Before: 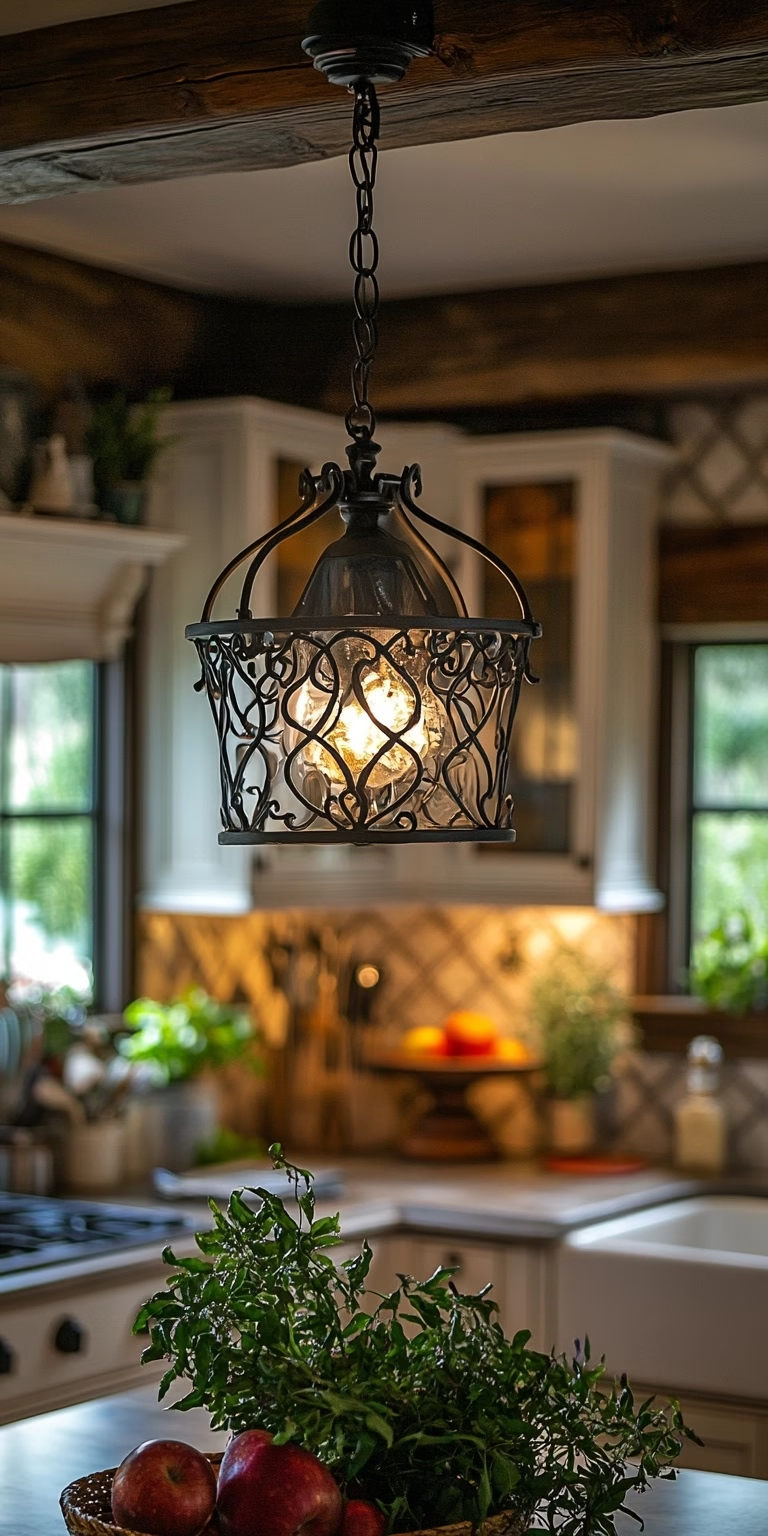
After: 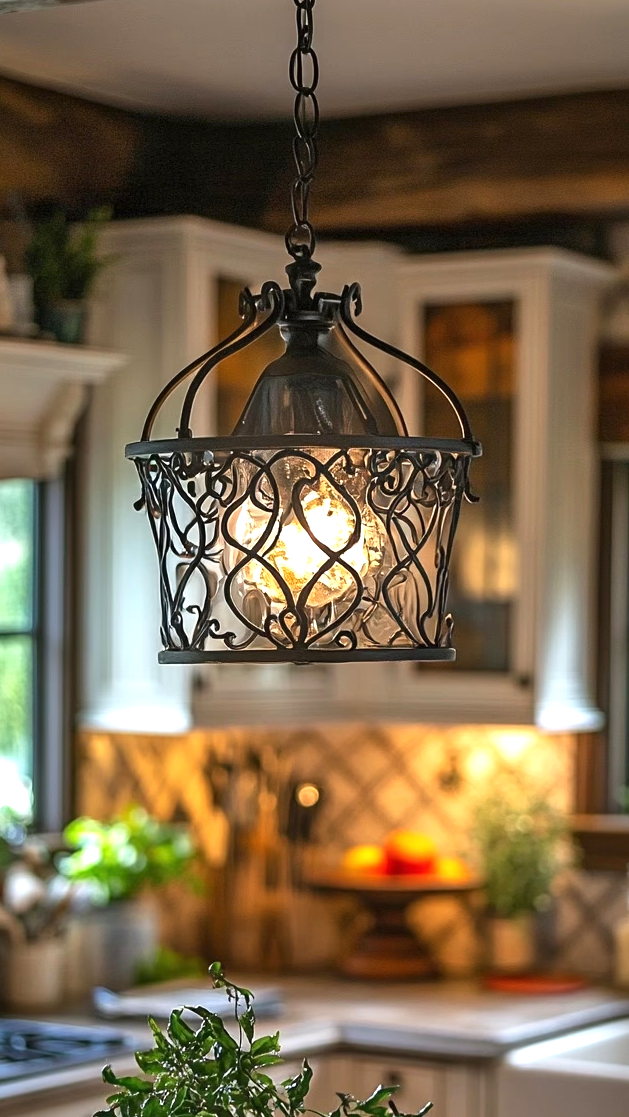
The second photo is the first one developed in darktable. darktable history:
tone equalizer: -7 EV 0.18 EV, -6 EV 0.12 EV, -5 EV 0.08 EV, -4 EV 0.04 EV, -2 EV -0.02 EV, -1 EV -0.04 EV, +0 EV -0.06 EV, luminance estimator HSV value / RGB max
exposure: black level correction 0, exposure 0.7 EV, compensate exposure bias true, compensate highlight preservation false
crop: left 7.856%, top 11.836%, right 10.12%, bottom 15.387%
